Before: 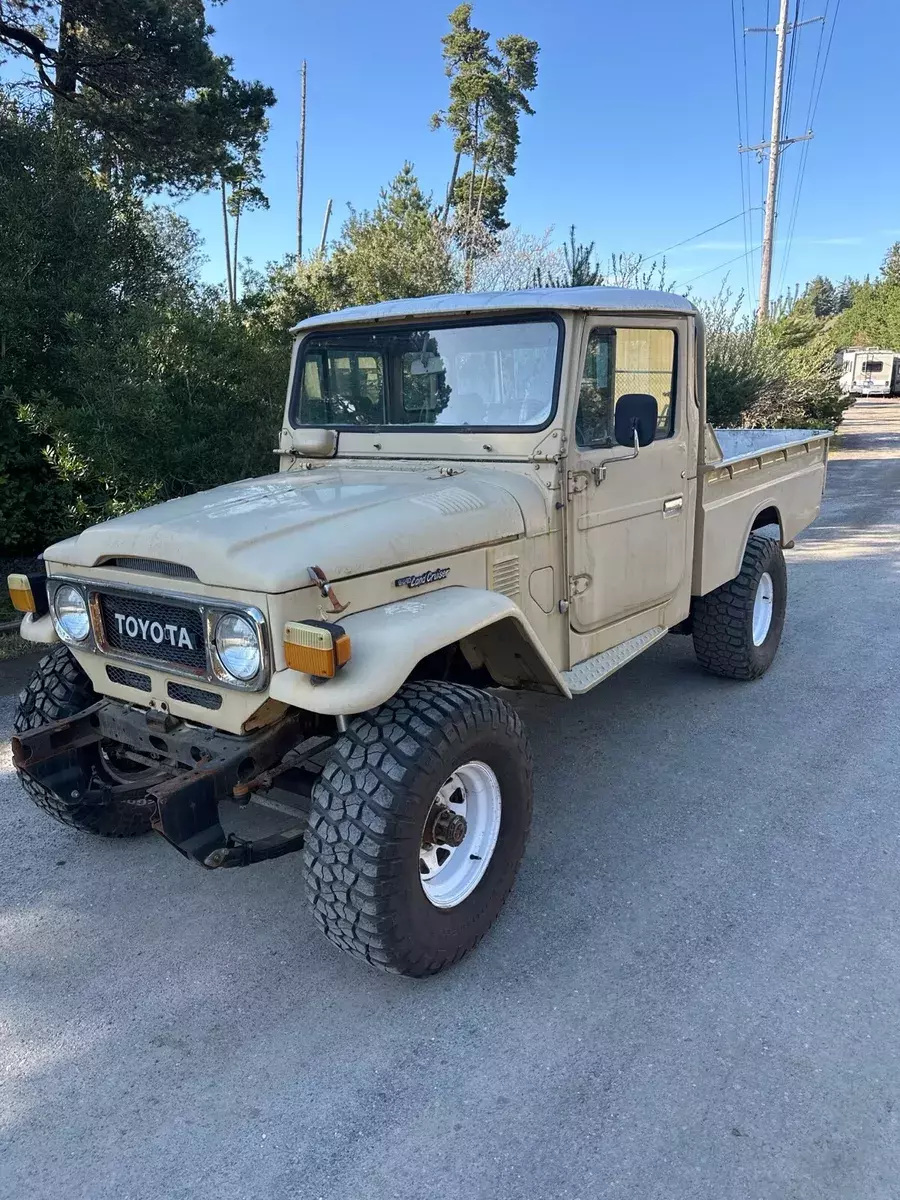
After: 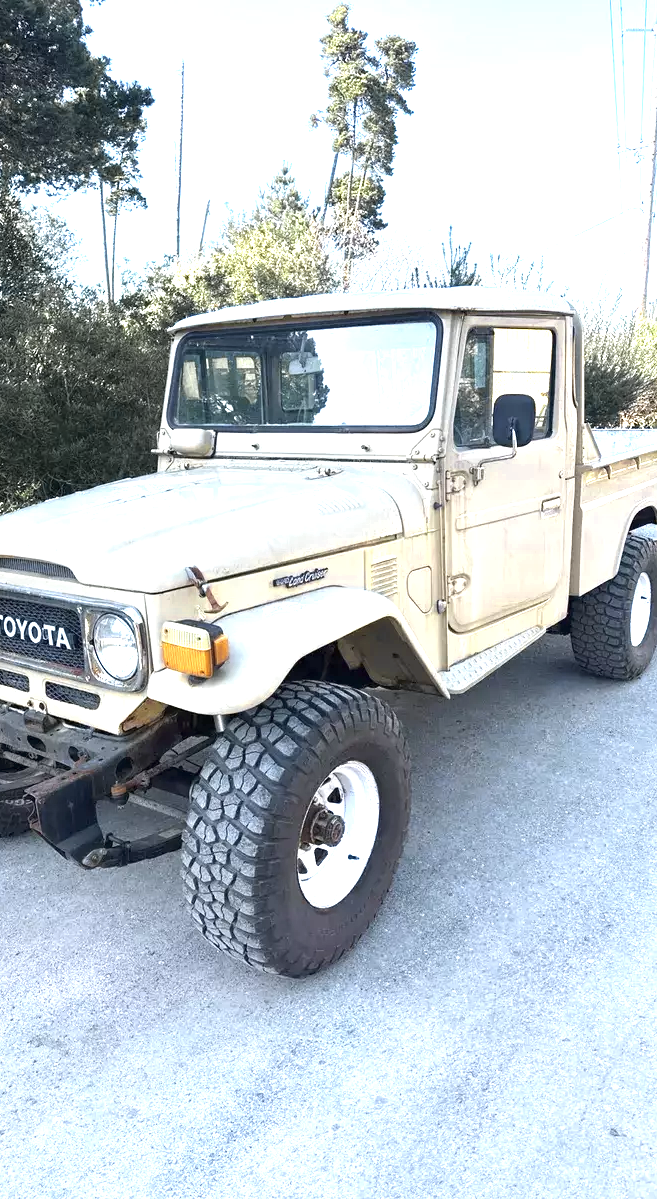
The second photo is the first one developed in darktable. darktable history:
crop: left 13.66%, top 0%, right 13.338%
color zones: curves: ch0 [(0.004, 0.306) (0.107, 0.448) (0.252, 0.656) (0.41, 0.398) (0.595, 0.515) (0.768, 0.628)]; ch1 [(0.07, 0.323) (0.151, 0.452) (0.252, 0.608) (0.346, 0.221) (0.463, 0.189) (0.61, 0.368) (0.735, 0.395) (0.921, 0.412)]; ch2 [(0, 0.476) (0.132, 0.512) (0.243, 0.512) (0.397, 0.48) (0.522, 0.376) (0.634, 0.536) (0.761, 0.46)]
exposure: black level correction 0, exposure 1.409 EV, compensate highlight preservation false
